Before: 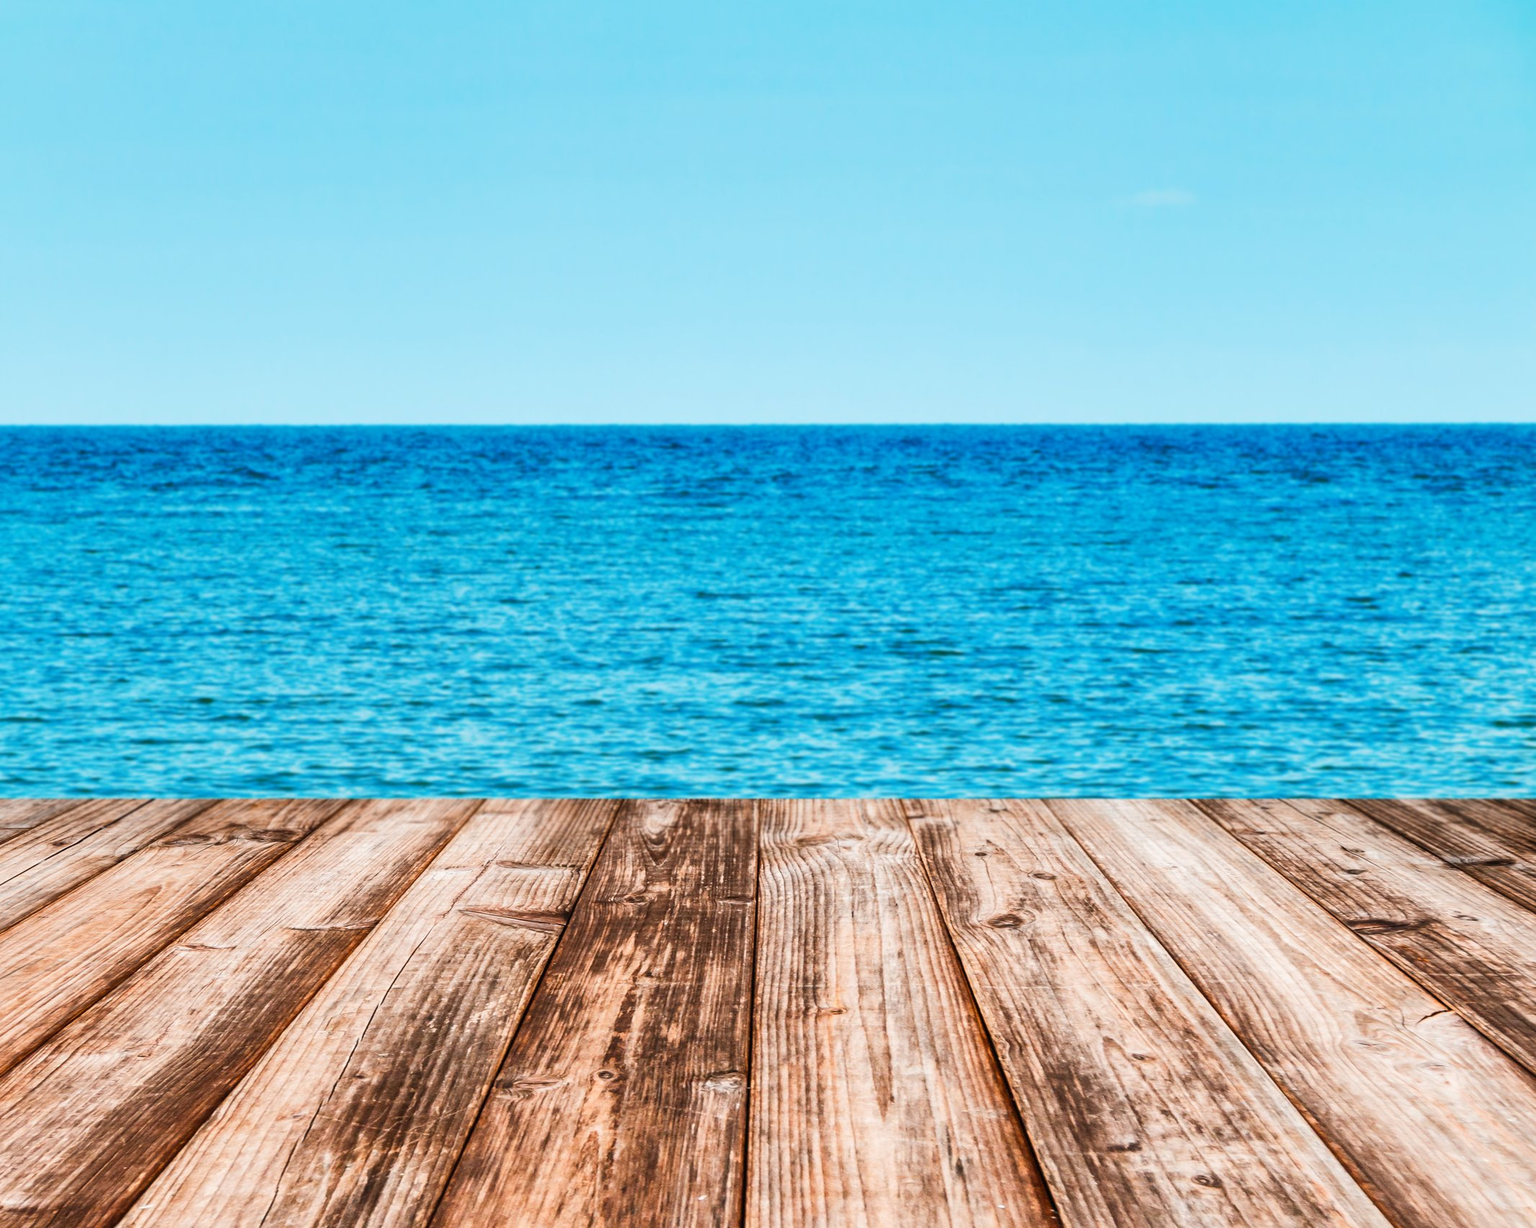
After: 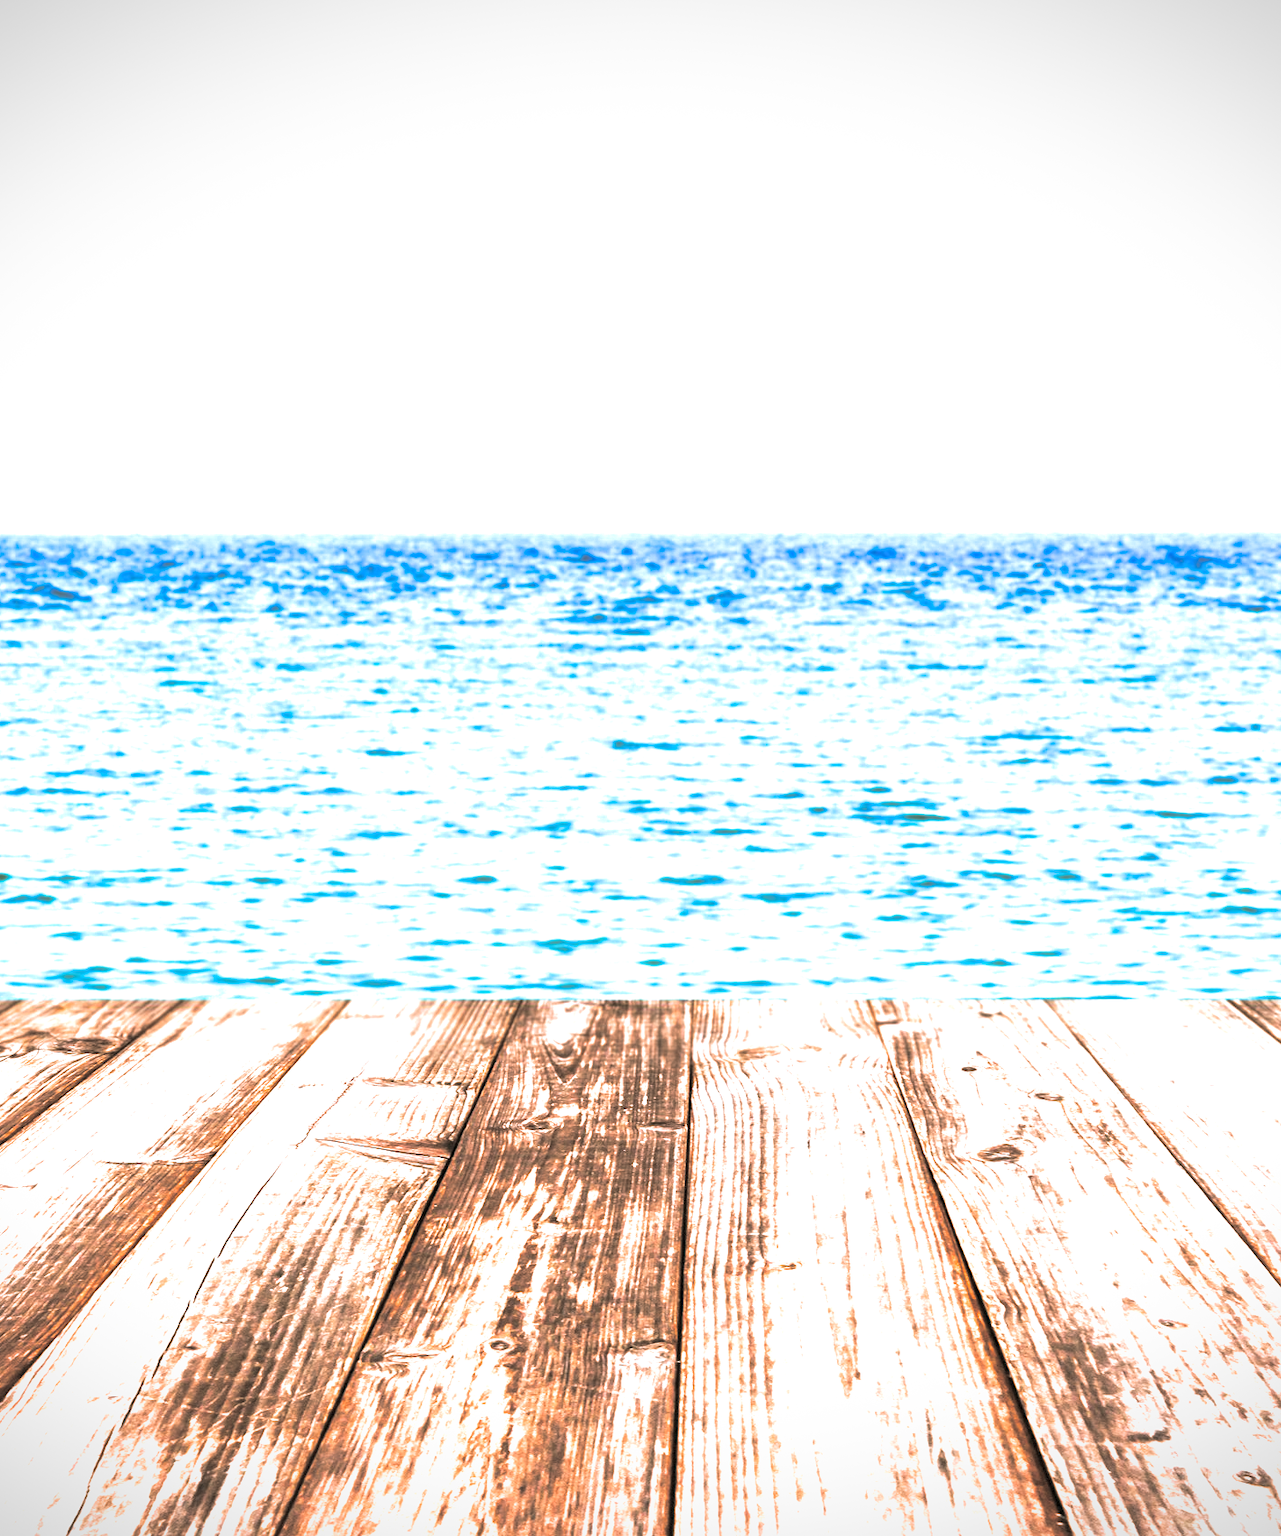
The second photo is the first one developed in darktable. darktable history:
split-toning: shadows › hue 46.8°, shadows › saturation 0.17, highlights › hue 316.8°, highlights › saturation 0.27, balance -51.82
vignetting: fall-off start 100%, fall-off radius 71%, brightness -0.434, saturation -0.2, width/height ratio 1.178, dithering 8-bit output, unbound false
exposure: black level correction 0, exposure 1.388 EV, compensate exposure bias true, compensate highlight preservation false
crop and rotate: left 13.537%, right 19.796%
